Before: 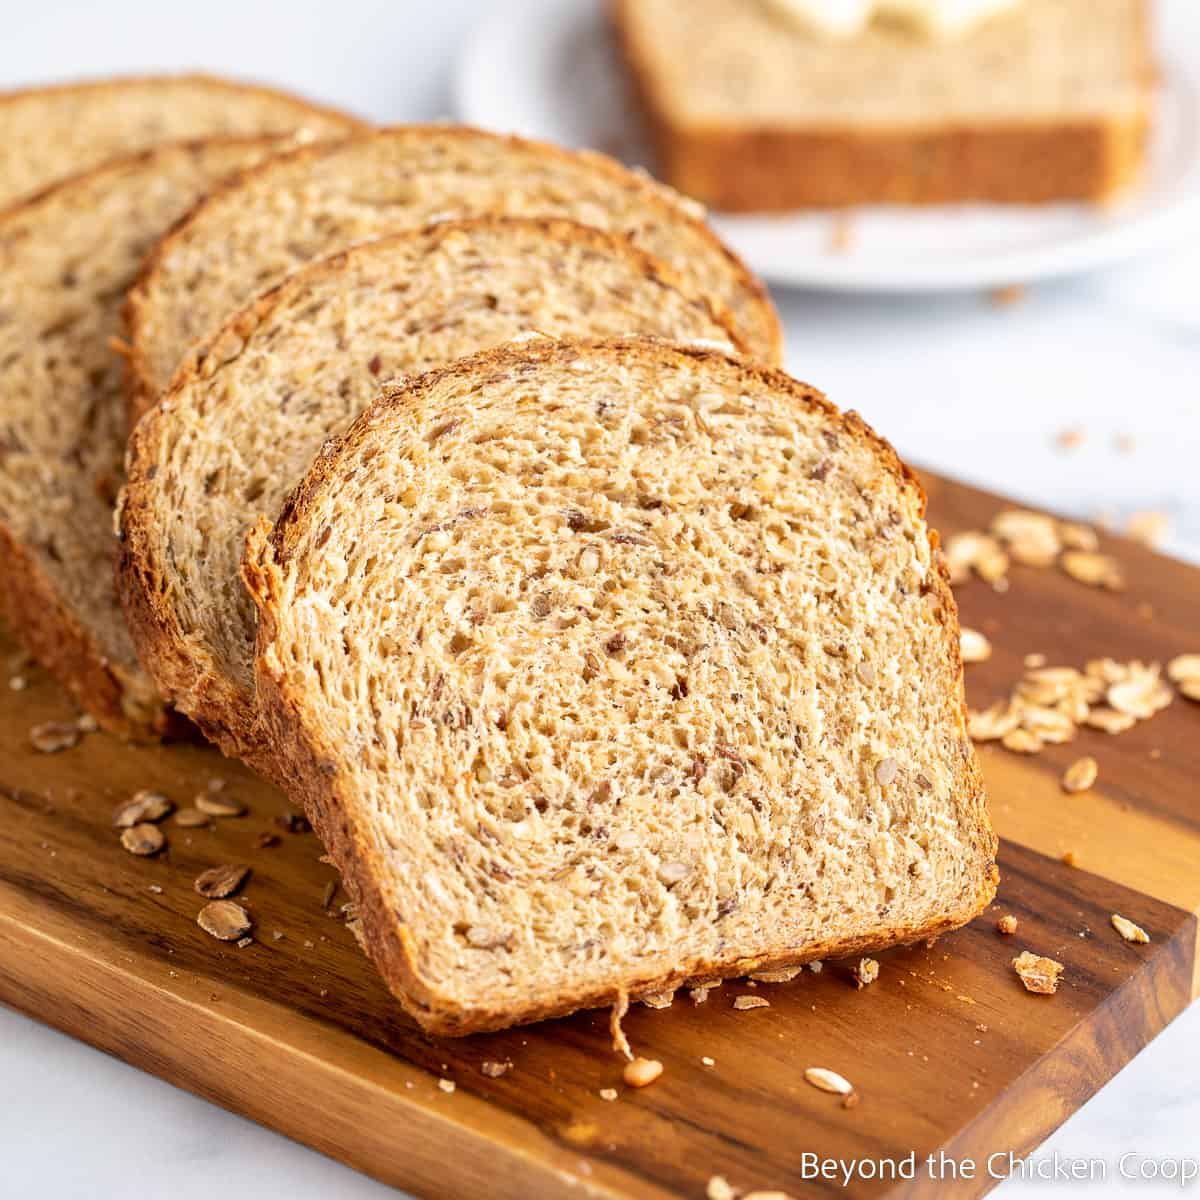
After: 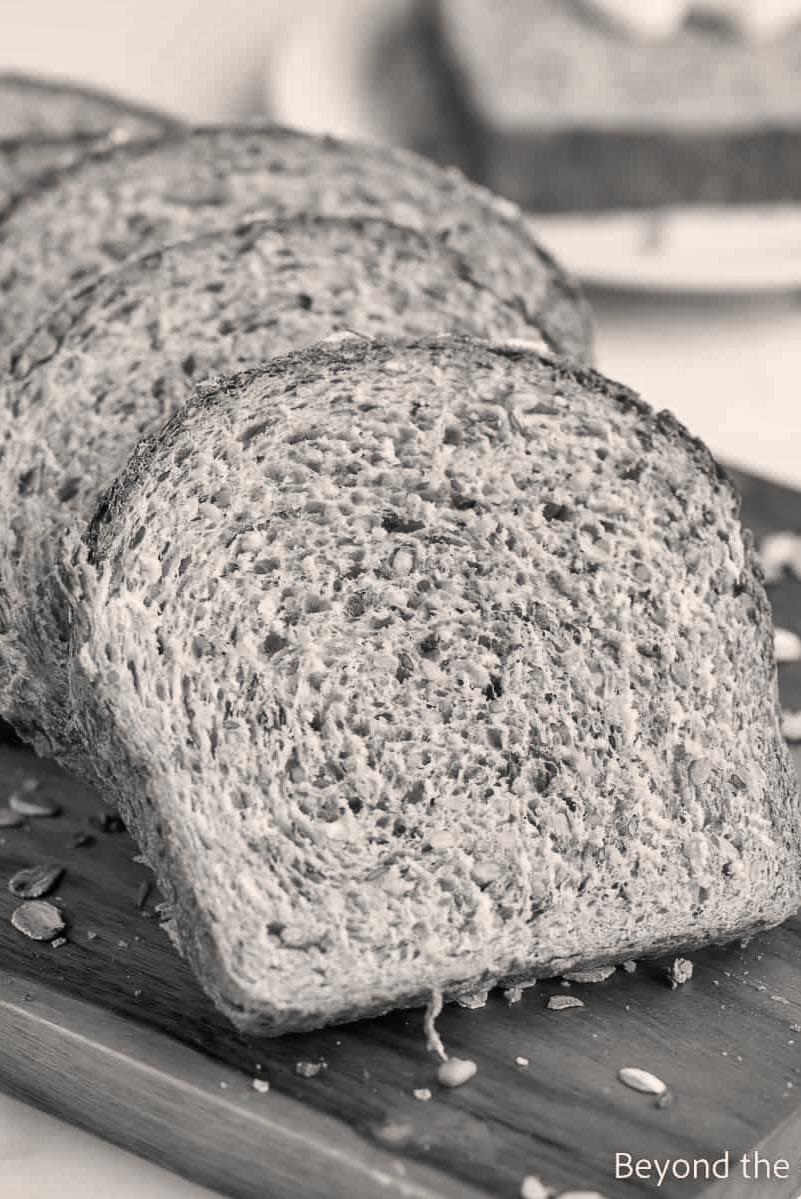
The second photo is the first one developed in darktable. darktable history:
color calibration: output gray [0.28, 0.41, 0.31, 0], x 0.34, y 0.354, temperature 5210.58 K, gamut compression 1.69
crop and rotate: left 15.545%, right 17.697%
color balance rgb: highlights gain › chroma 2.052%, highlights gain › hue 65.29°, global offset › hue 169.34°, linear chroma grading › global chroma 14.849%, perceptual saturation grading › global saturation 0.001%, global vibrance 20%
shadows and highlights: low approximation 0.01, soften with gaussian
